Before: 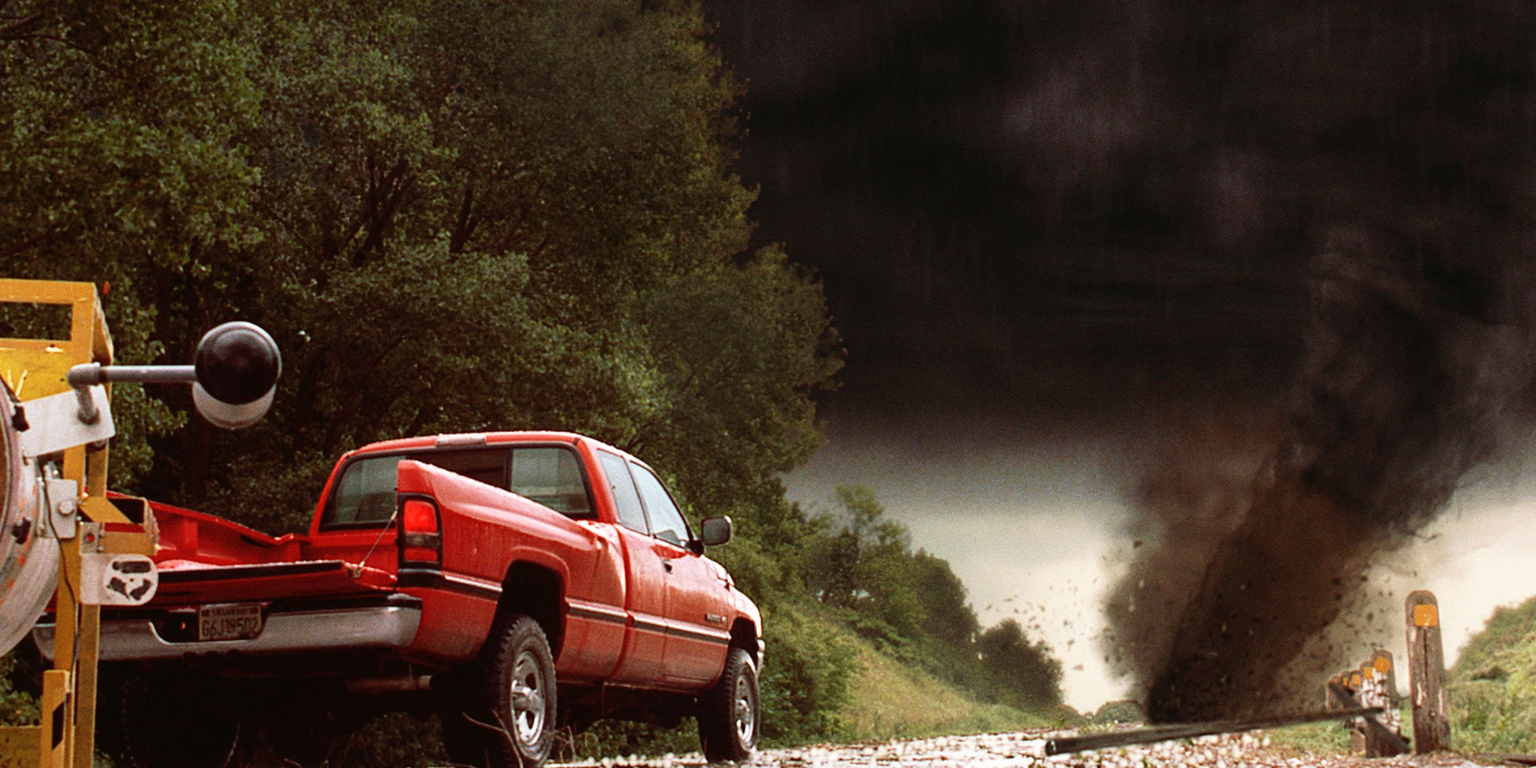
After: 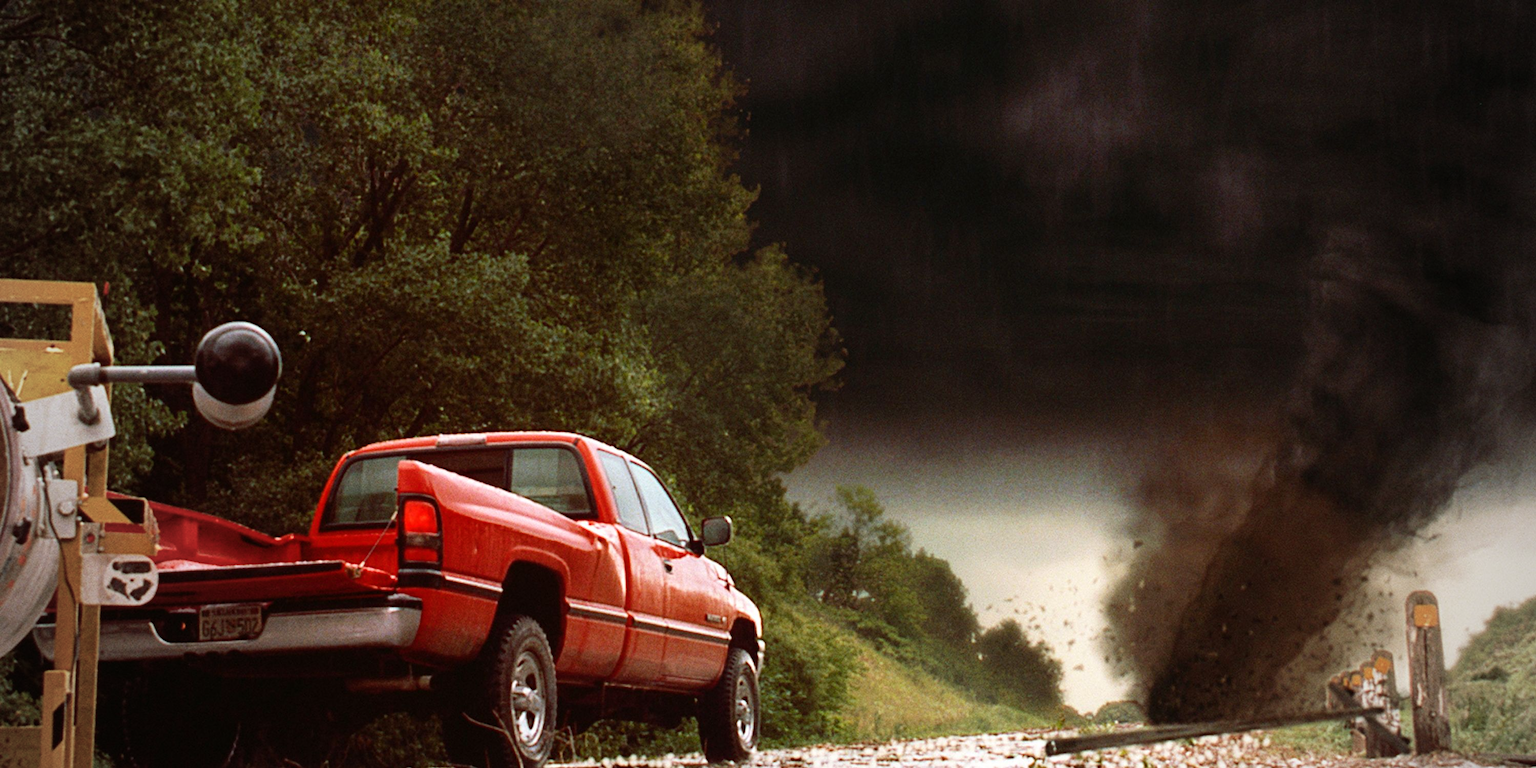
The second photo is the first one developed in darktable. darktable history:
vignetting: fall-off start 97%, fall-off radius 100%, width/height ratio 0.609, unbound false
color balance rgb: perceptual saturation grading › global saturation 10%, global vibrance 10%
